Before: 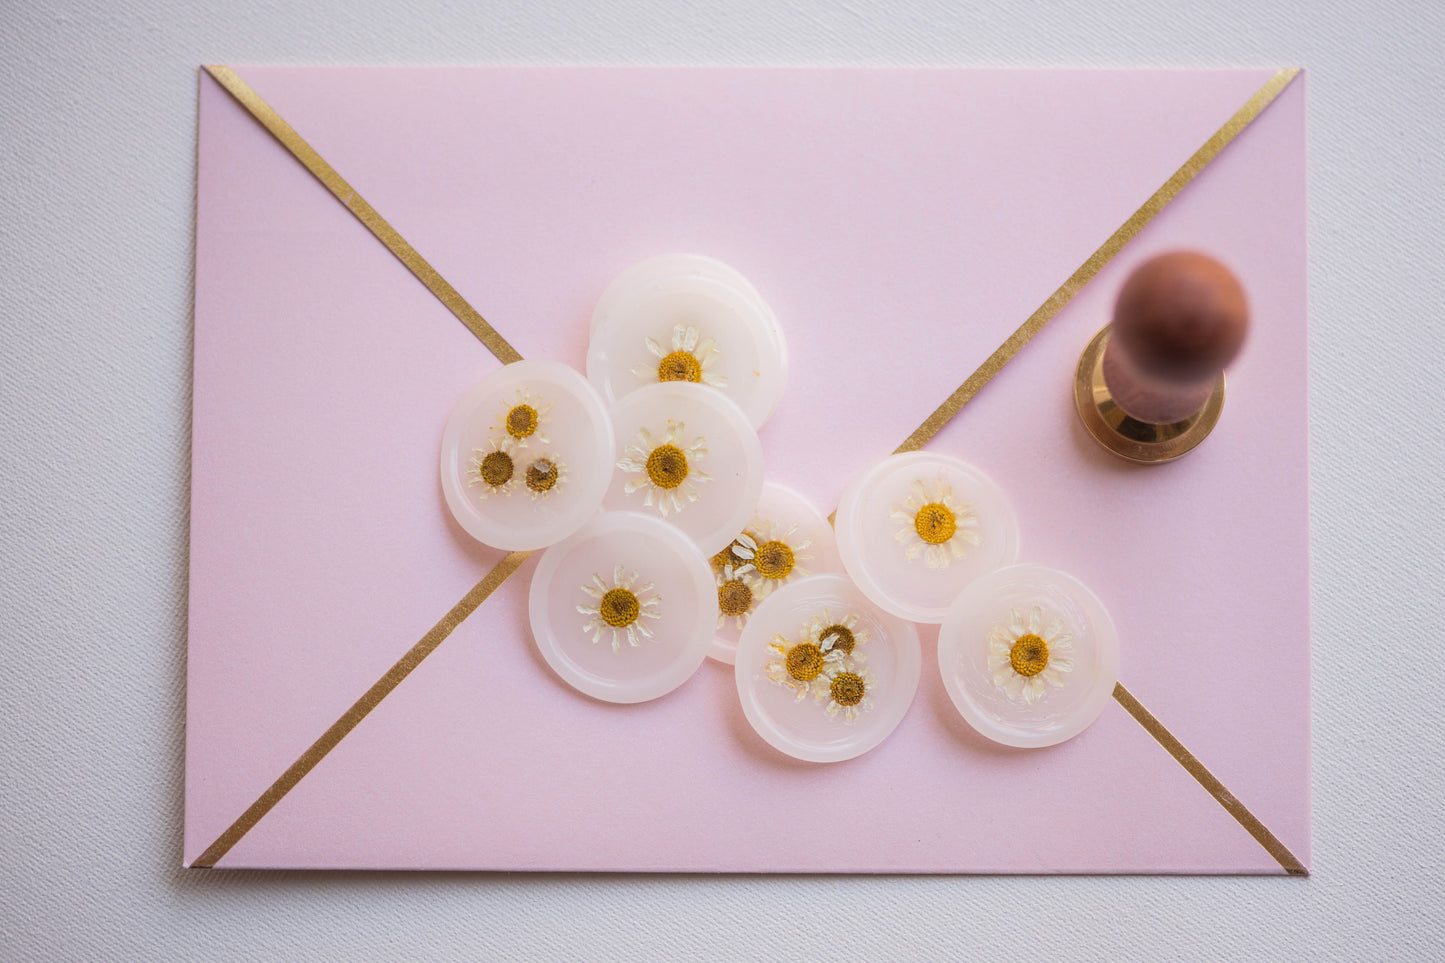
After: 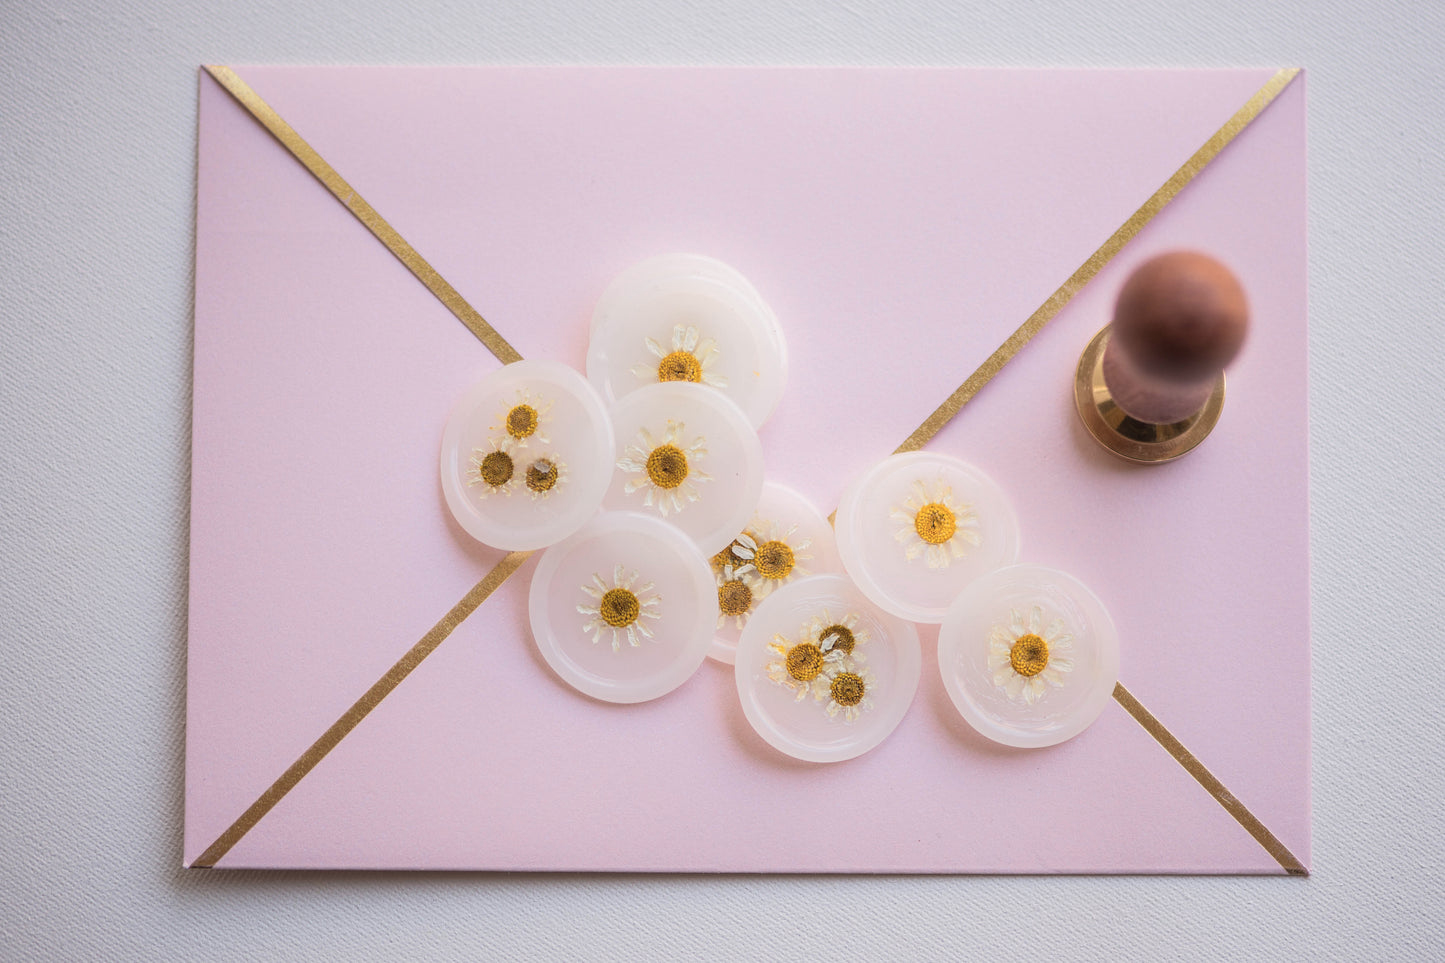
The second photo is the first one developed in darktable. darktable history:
local contrast: mode bilateral grid, contrast 19, coarseness 51, detail 101%, midtone range 0.2
color zones: curves: ch0 [(0, 0.558) (0.143, 0.559) (0.286, 0.529) (0.429, 0.505) (0.571, 0.5) (0.714, 0.5) (0.857, 0.5) (1, 0.558)]; ch1 [(0, 0.469) (0.01, 0.469) (0.12, 0.446) (0.248, 0.469) (0.5, 0.5) (0.748, 0.5) (0.99, 0.469) (1, 0.469)]
